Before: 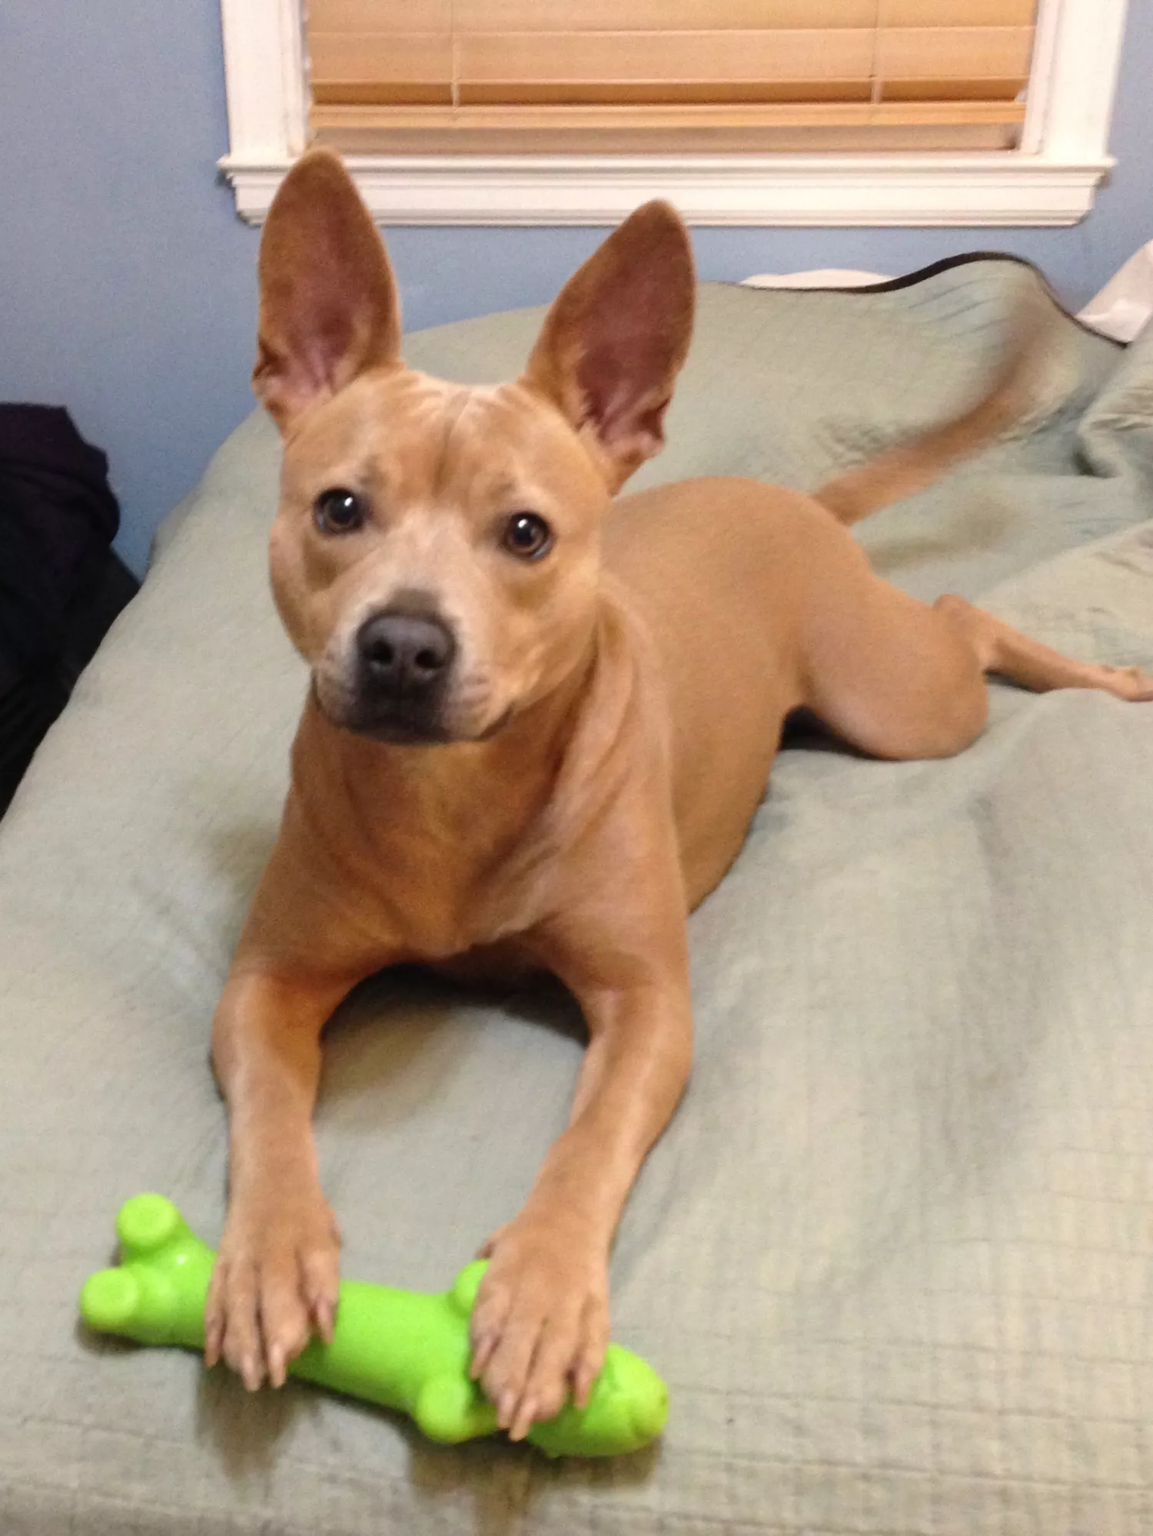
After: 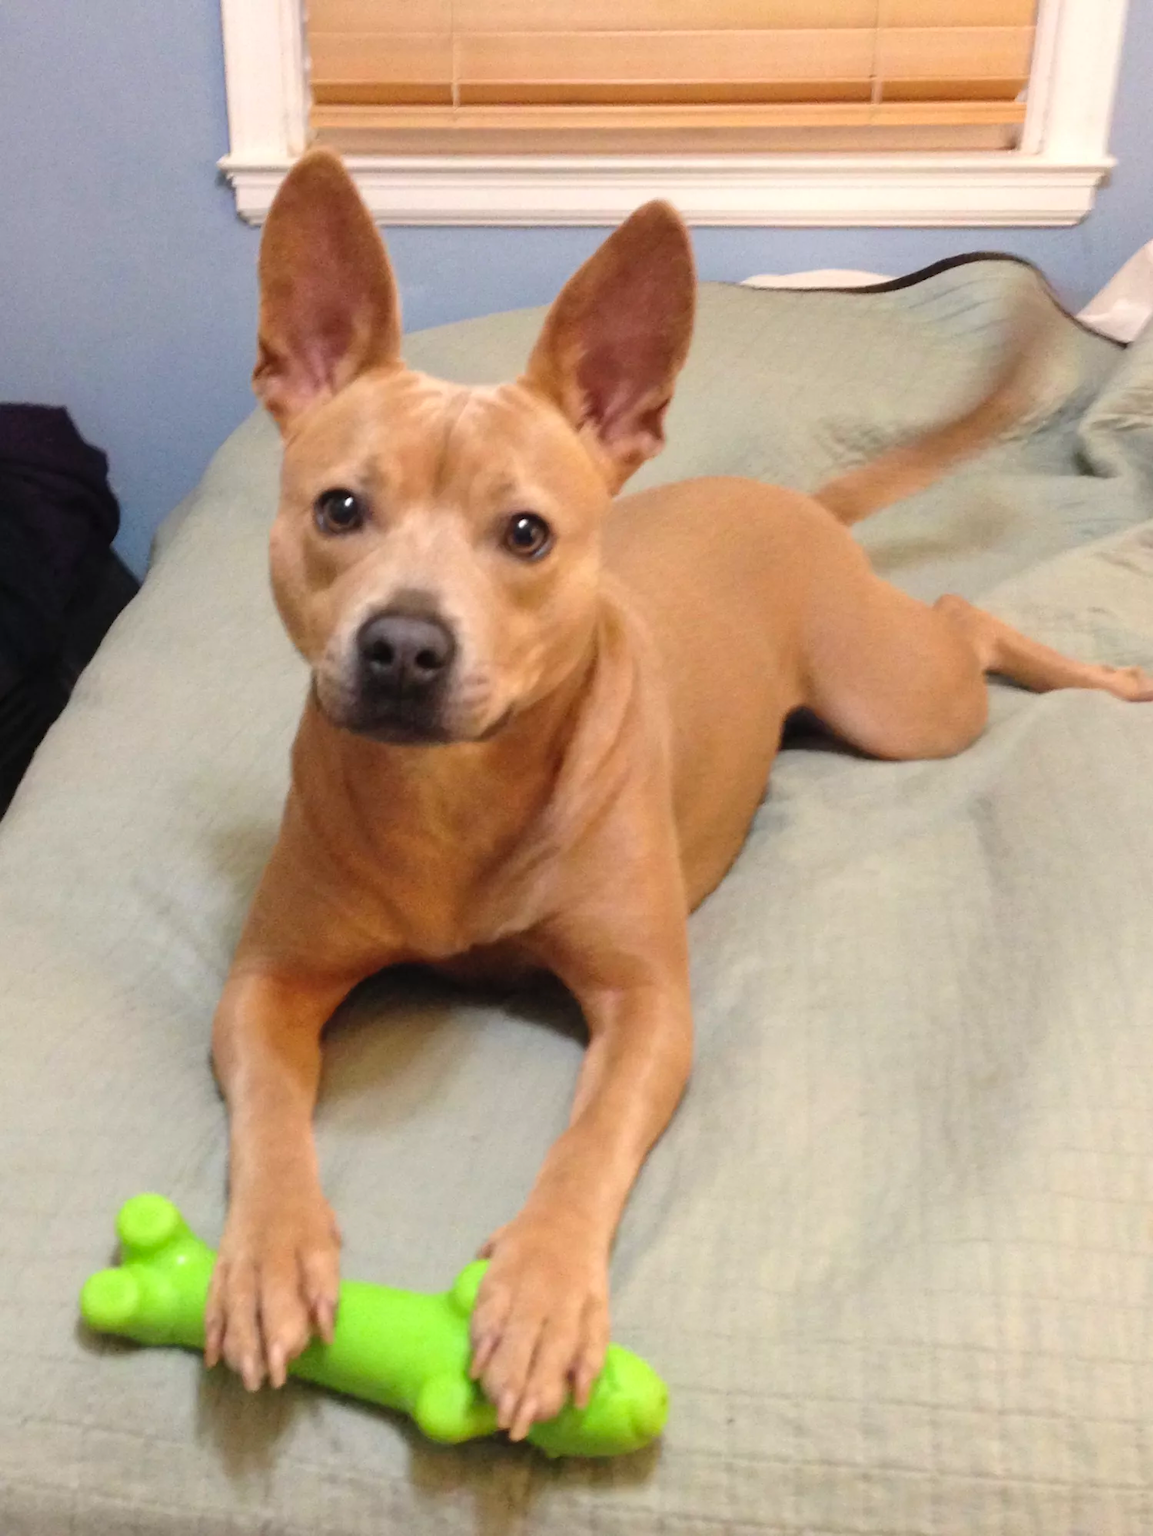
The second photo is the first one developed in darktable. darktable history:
contrast brightness saturation: contrast 0.03, brightness 0.06, saturation 0.13
